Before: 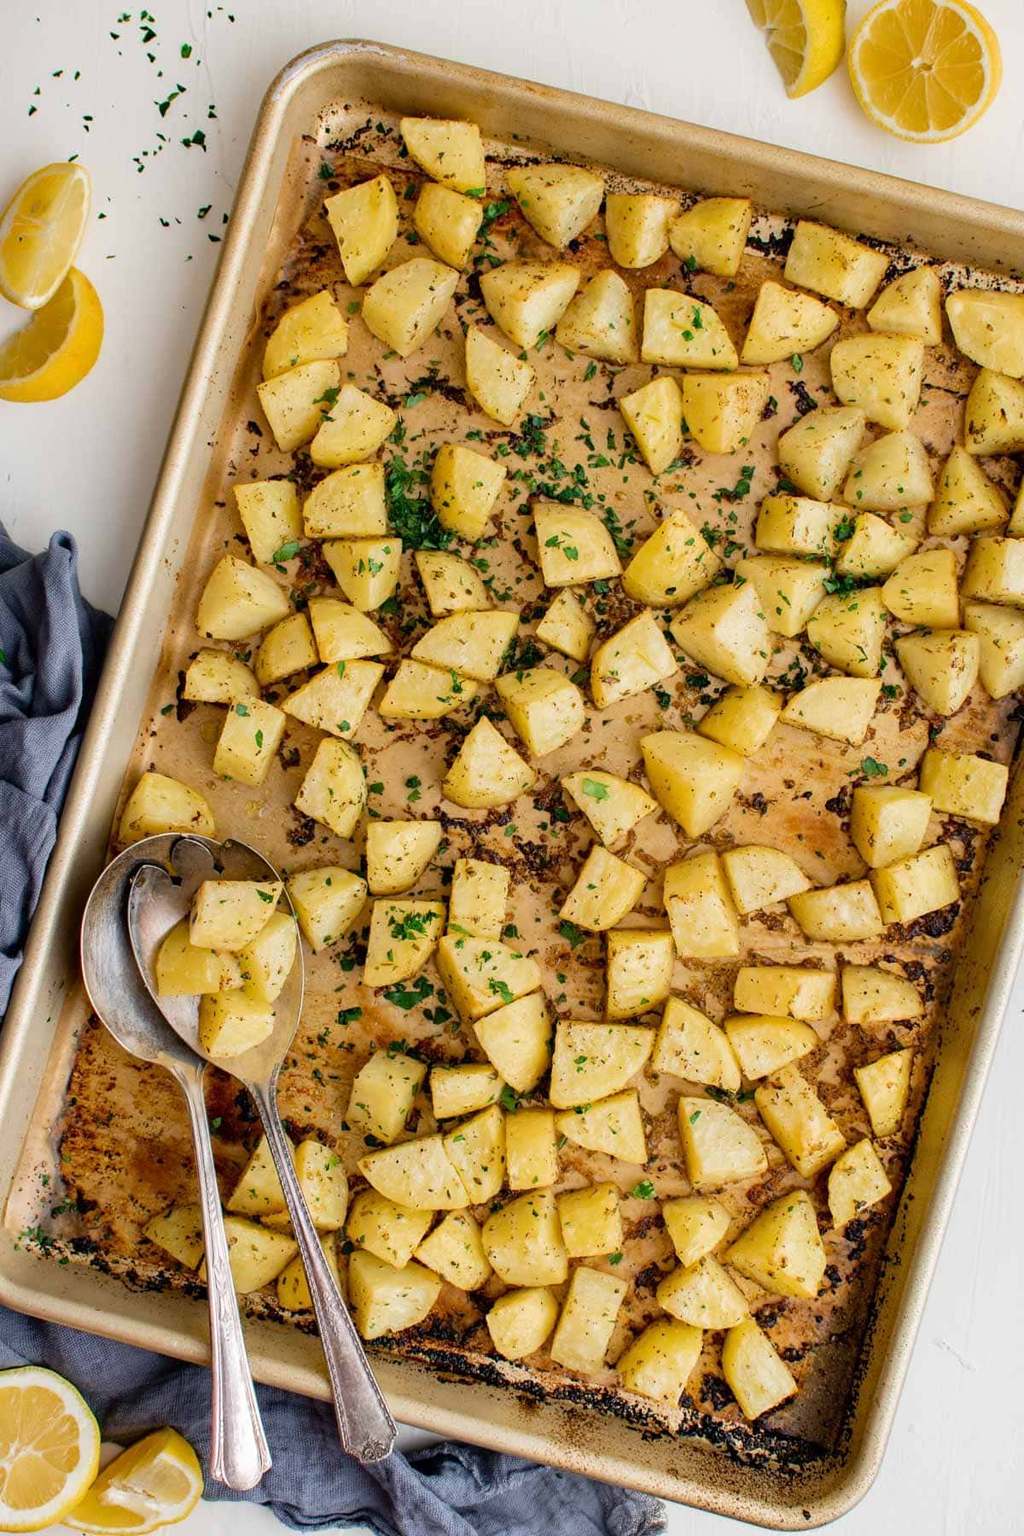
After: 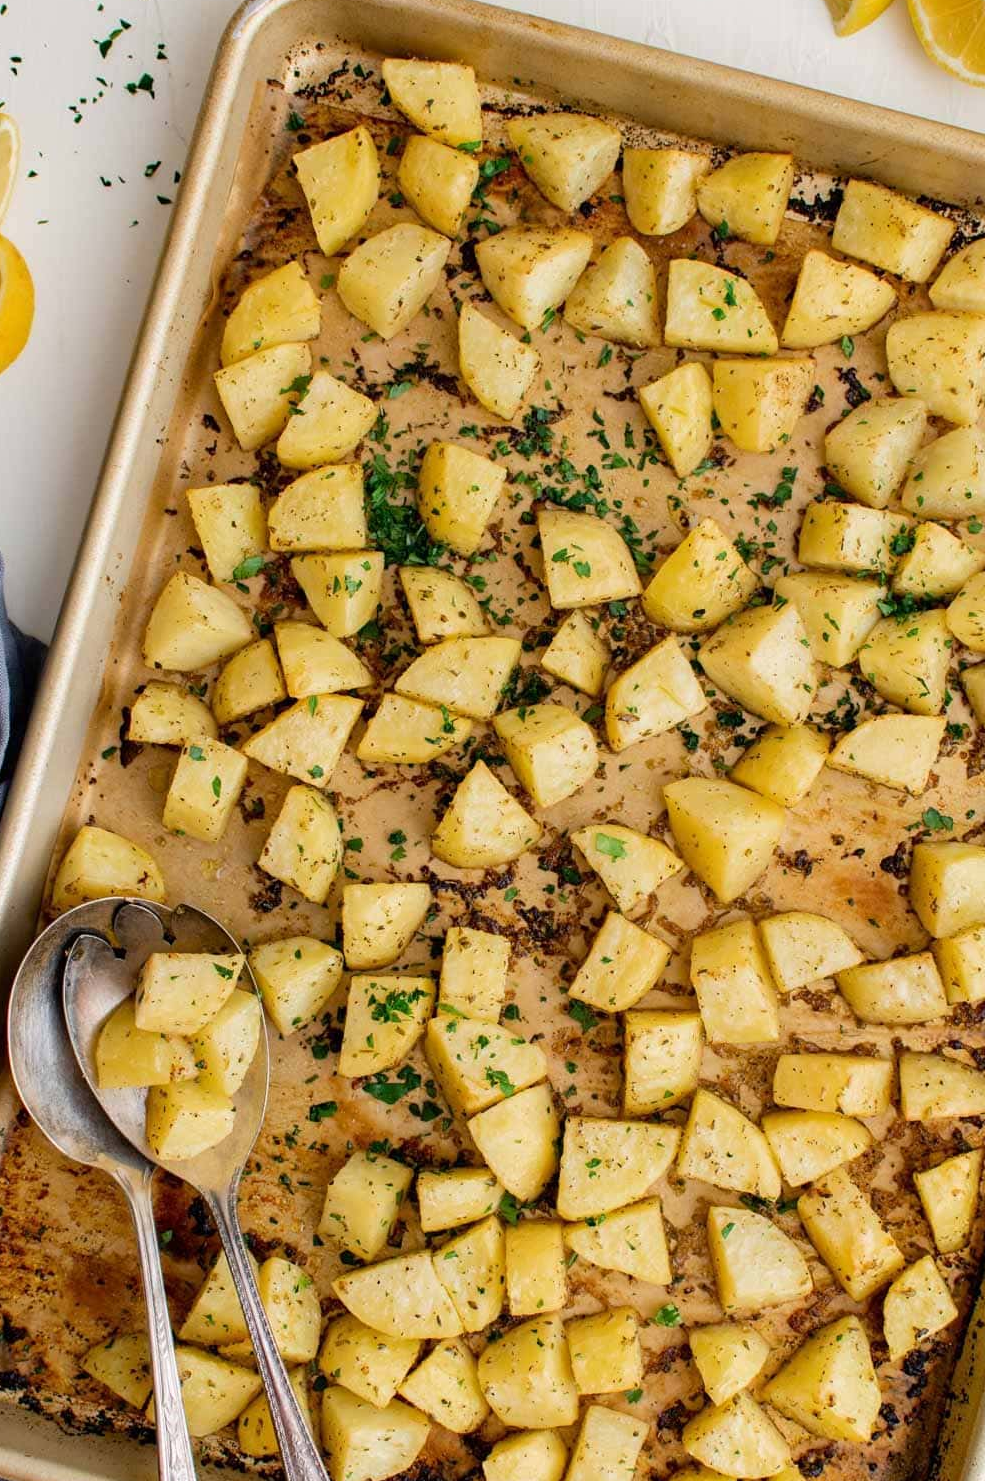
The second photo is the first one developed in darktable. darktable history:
crop and rotate: left 7.306%, top 4.396%, right 10.553%, bottom 13.273%
